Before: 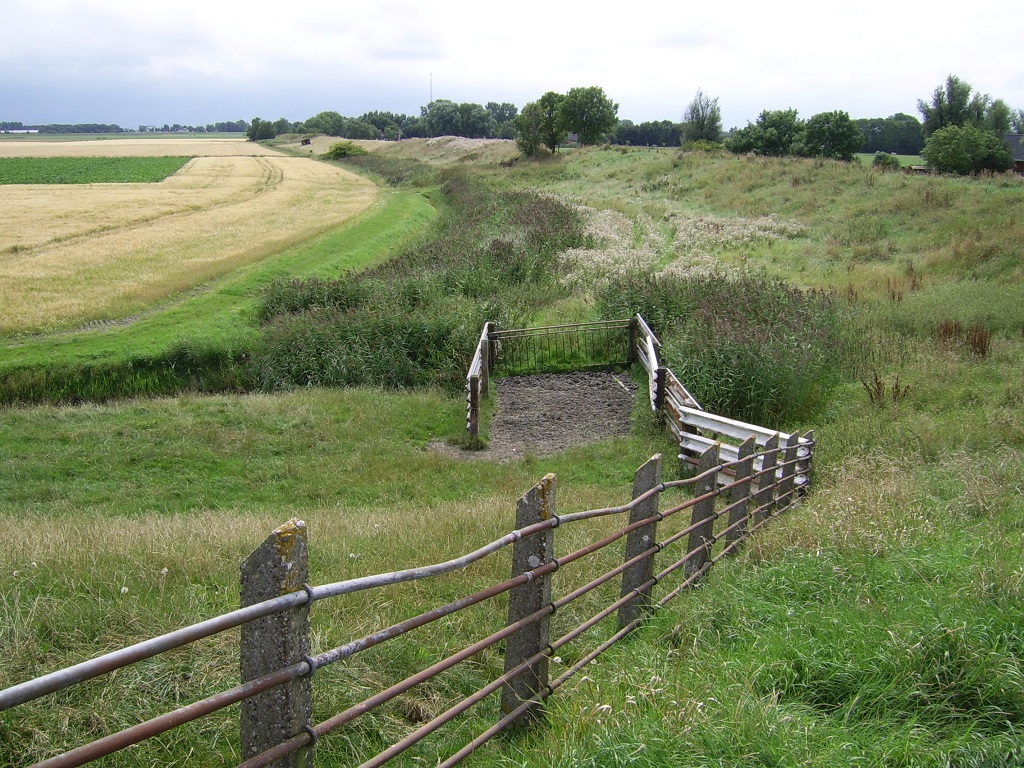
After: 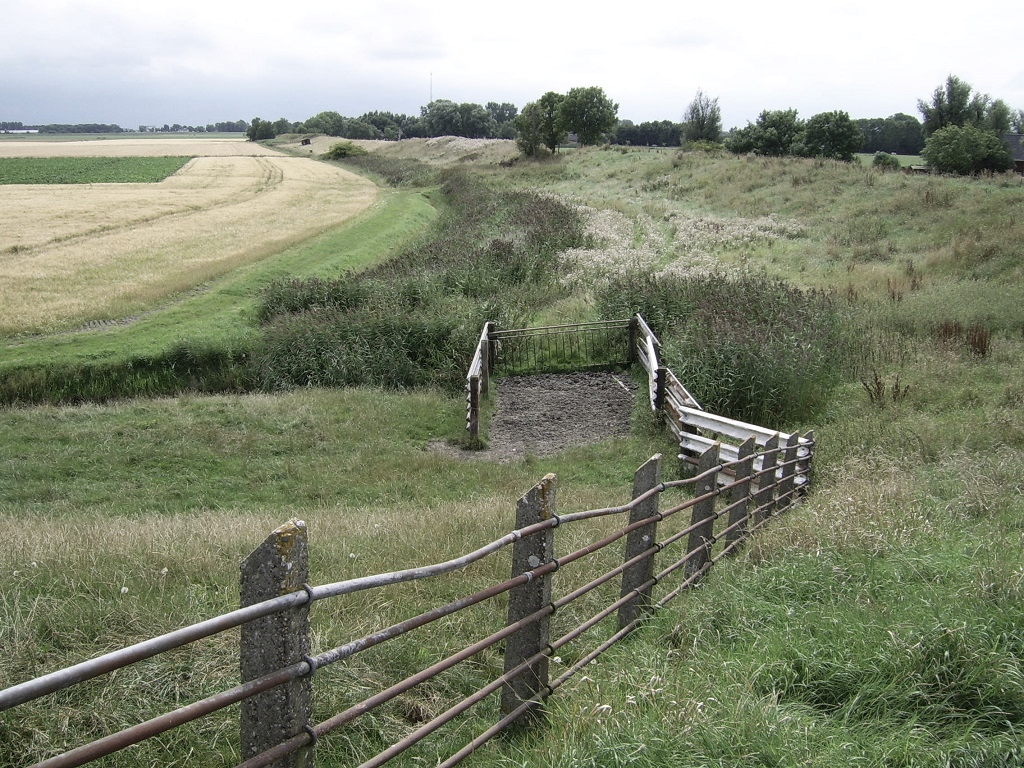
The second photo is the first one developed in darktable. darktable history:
contrast brightness saturation: contrast 0.1, saturation -0.368
